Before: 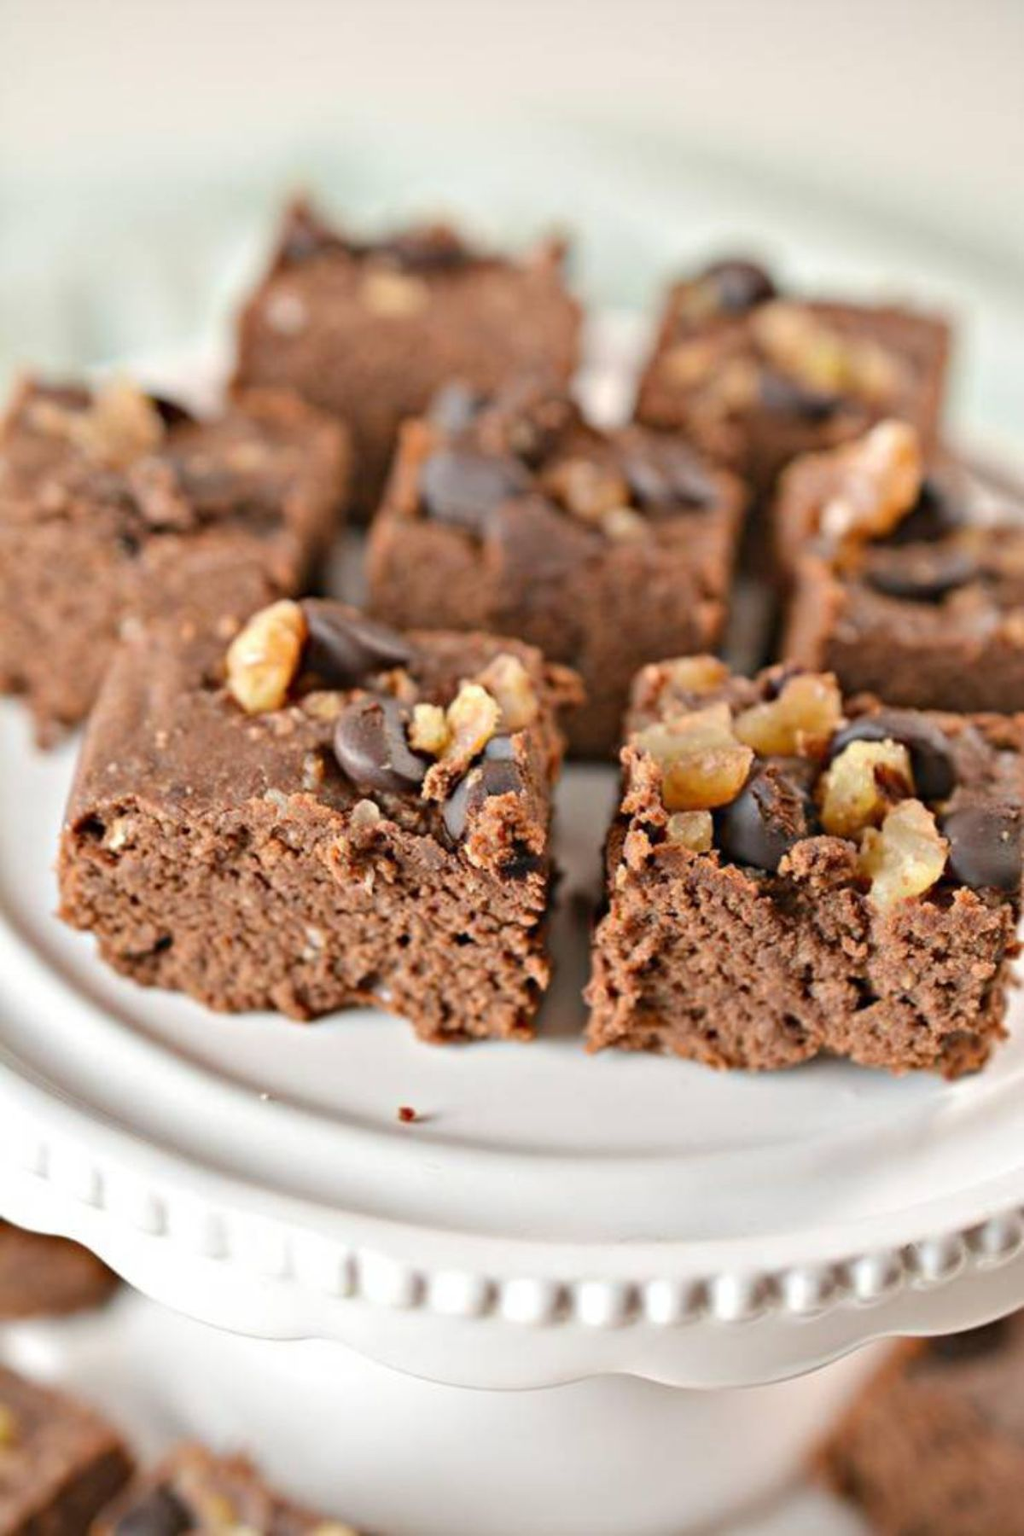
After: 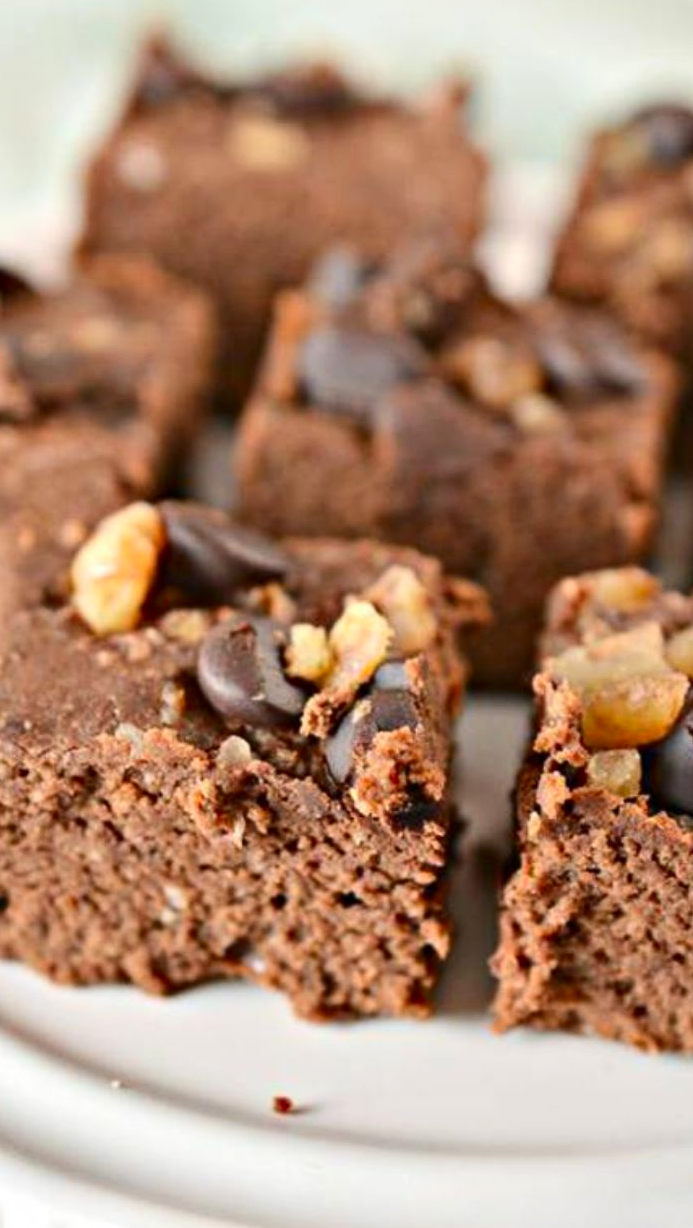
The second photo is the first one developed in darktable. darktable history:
contrast brightness saturation: contrast 0.15, brightness -0.01, saturation 0.1
crop: left 16.202%, top 11.208%, right 26.045%, bottom 20.557%
